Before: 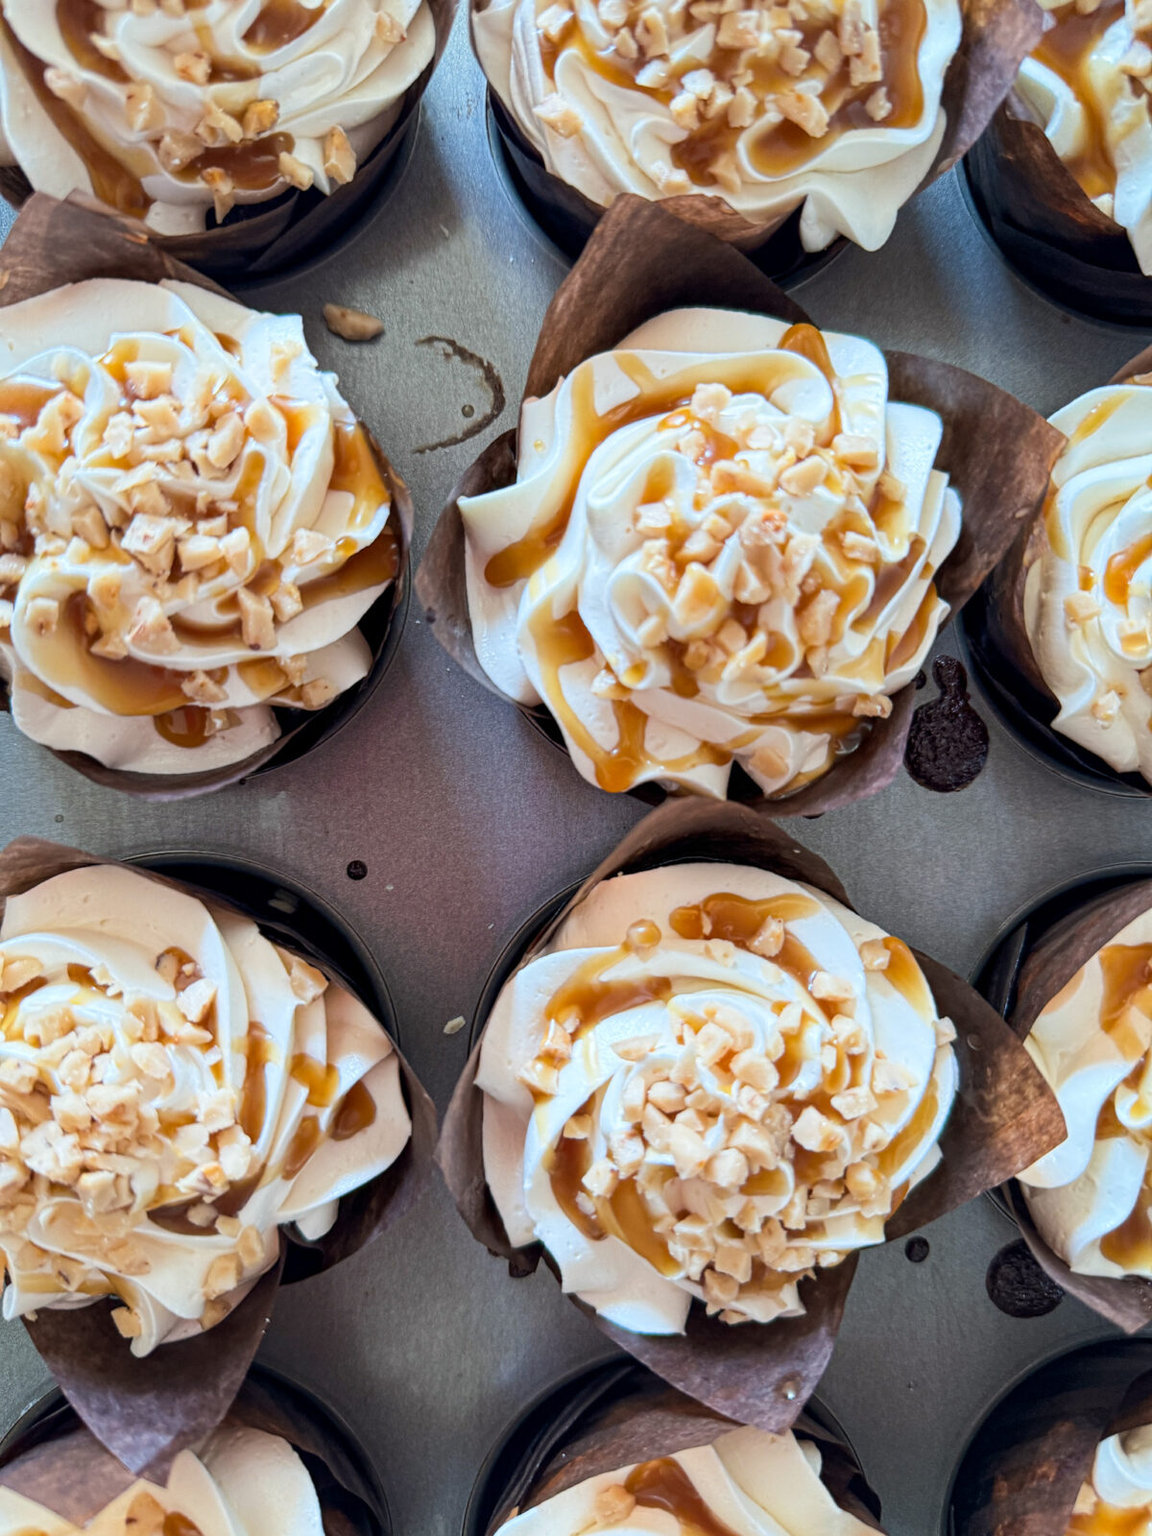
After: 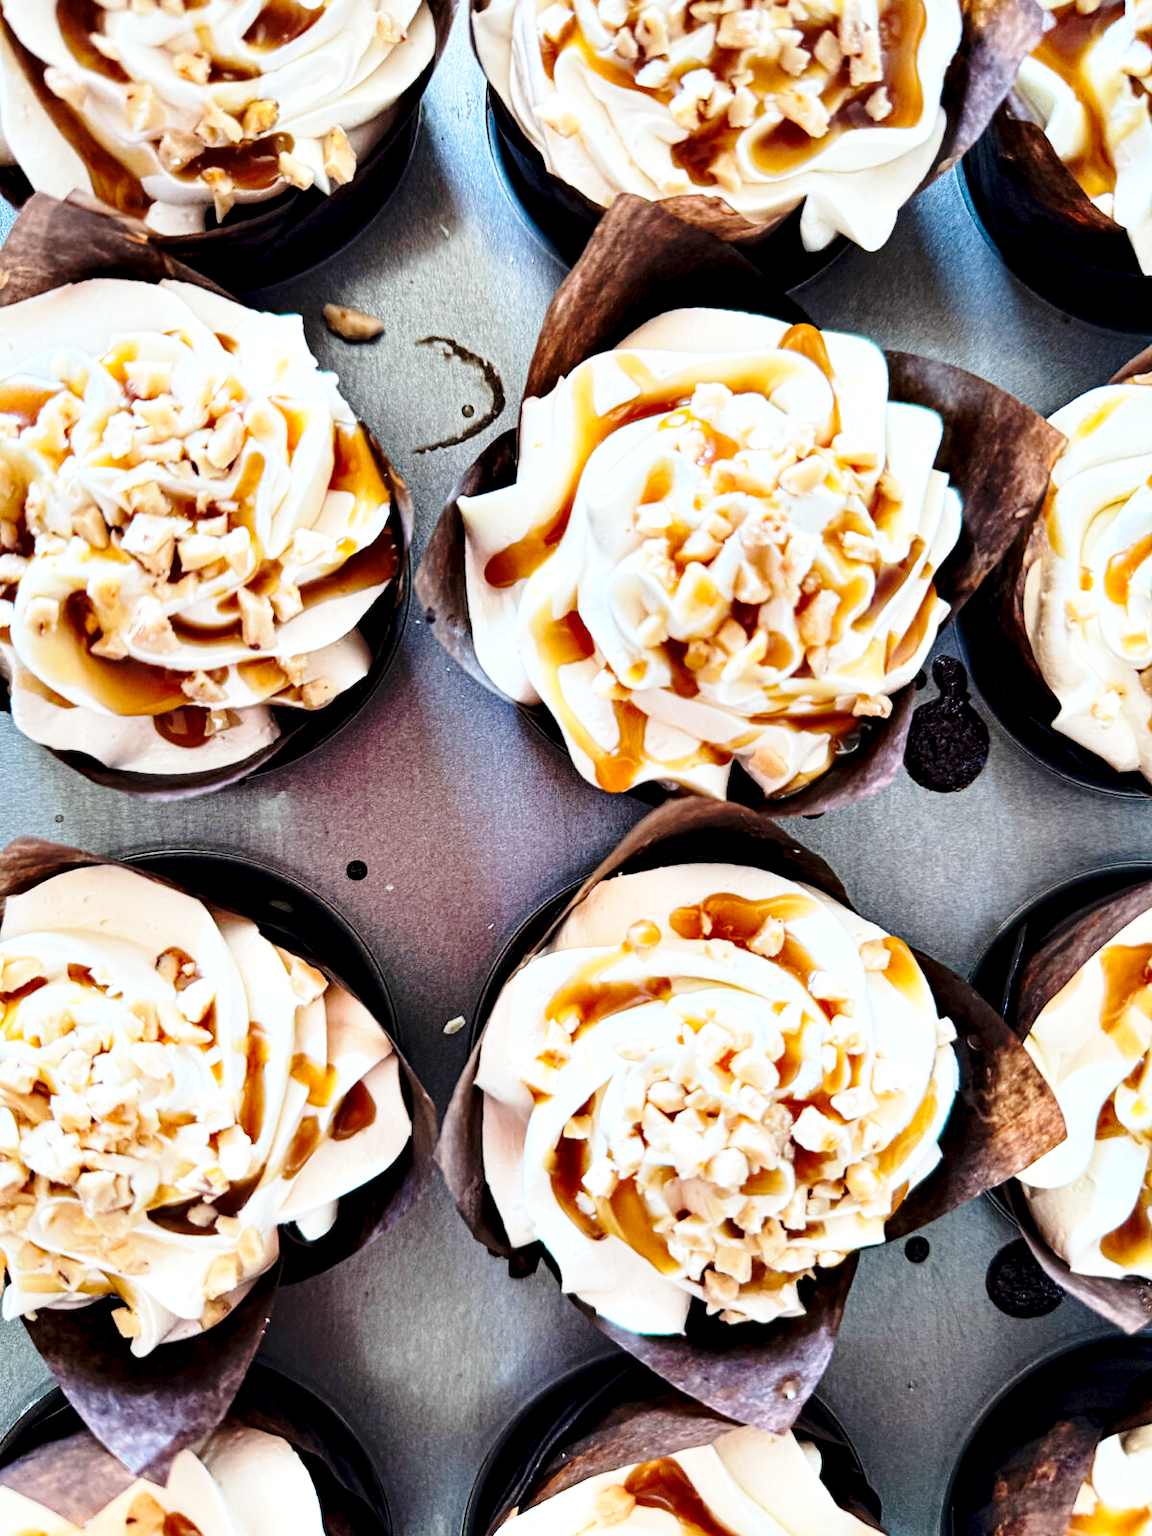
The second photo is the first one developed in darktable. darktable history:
contrast equalizer: octaves 7, y [[0.6 ×6], [0.55 ×6], [0 ×6], [0 ×6], [0 ×6]]
base curve: curves: ch0 [(0, 0) (0.028, 0.03) (0.121, 0.232) (0.46, 0.748) (0.859, 0.968) (1, 1)], preserve colors none
